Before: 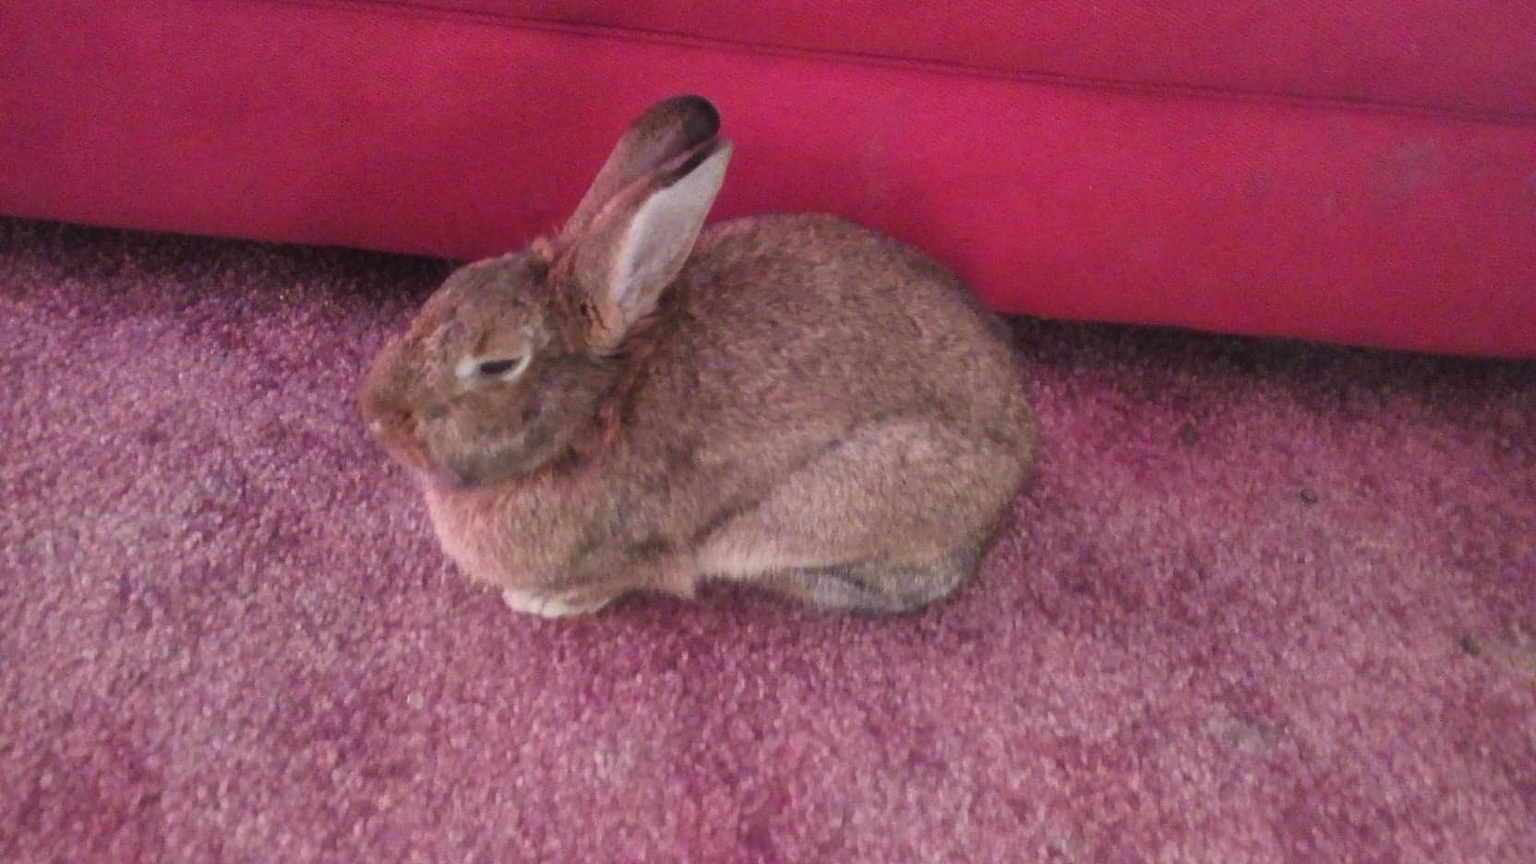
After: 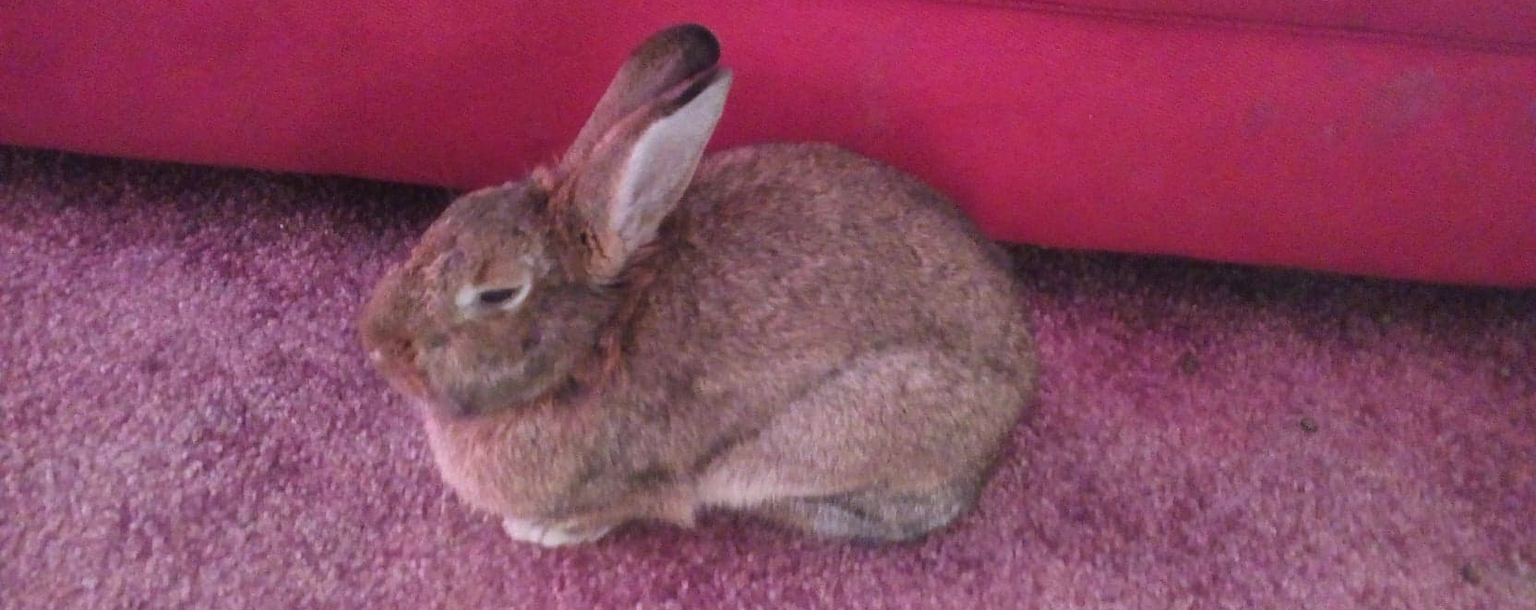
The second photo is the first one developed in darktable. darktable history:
color calibration: illuminant as shot in camera, x 0.358, y 0.373, temperature 4628.91 K
crop and rotate: top 8.293%, bottom 20.996%
